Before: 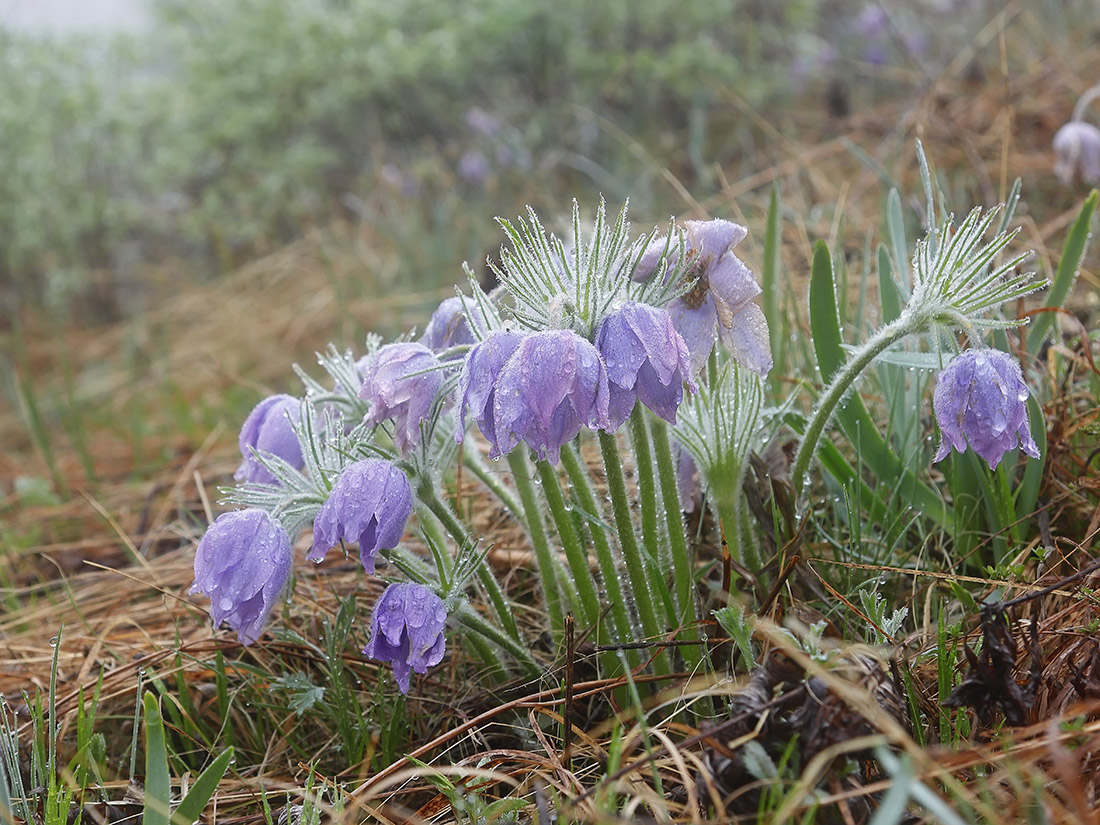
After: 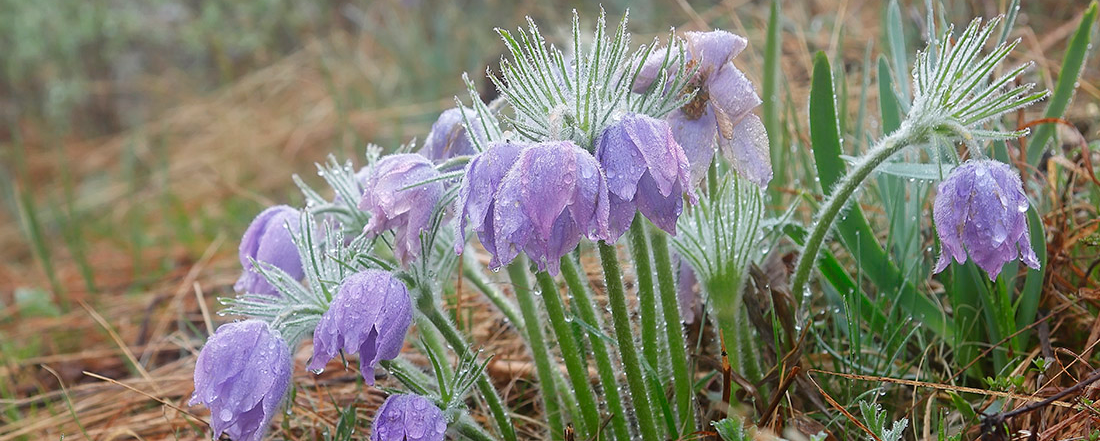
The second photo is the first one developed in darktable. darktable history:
crop and rotate: top 22.945%, bottom 23.524%
exposure: black level correction 0, exposure 0.695 EV, compensate exposure bias true, compensate highlight preservation false
